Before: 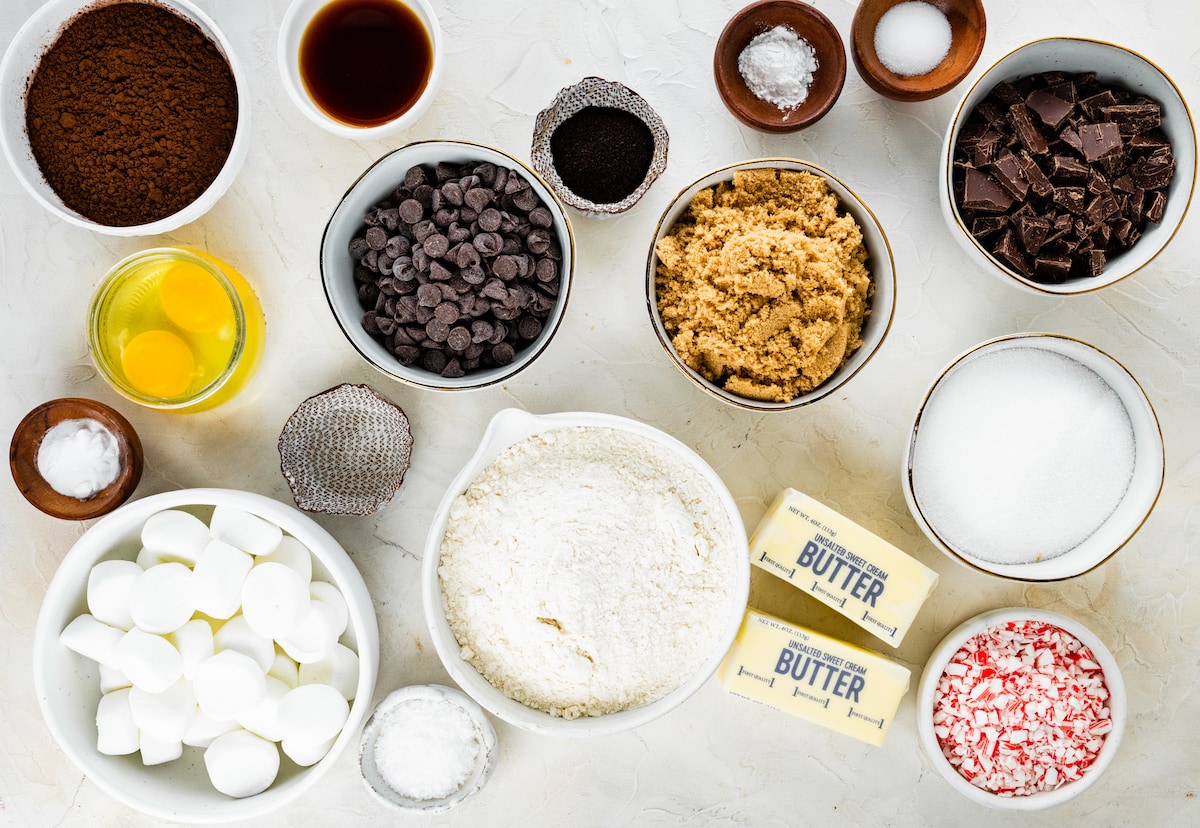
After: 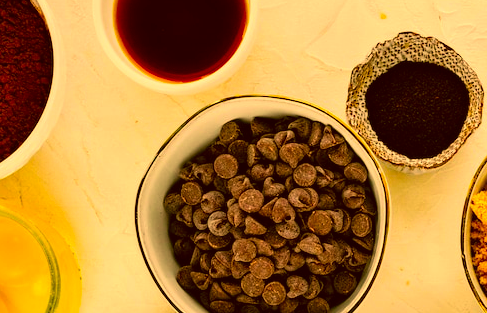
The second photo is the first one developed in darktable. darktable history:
crop: left 15.452%, top 5.459%, right 43.956%, bottom 56.62%
color correction: highlights a* 10.44, highlights b* 30.04, shadows a* 2.73, shadows b* 17.51, saturation 1.72
velvia: strength 9.25%
